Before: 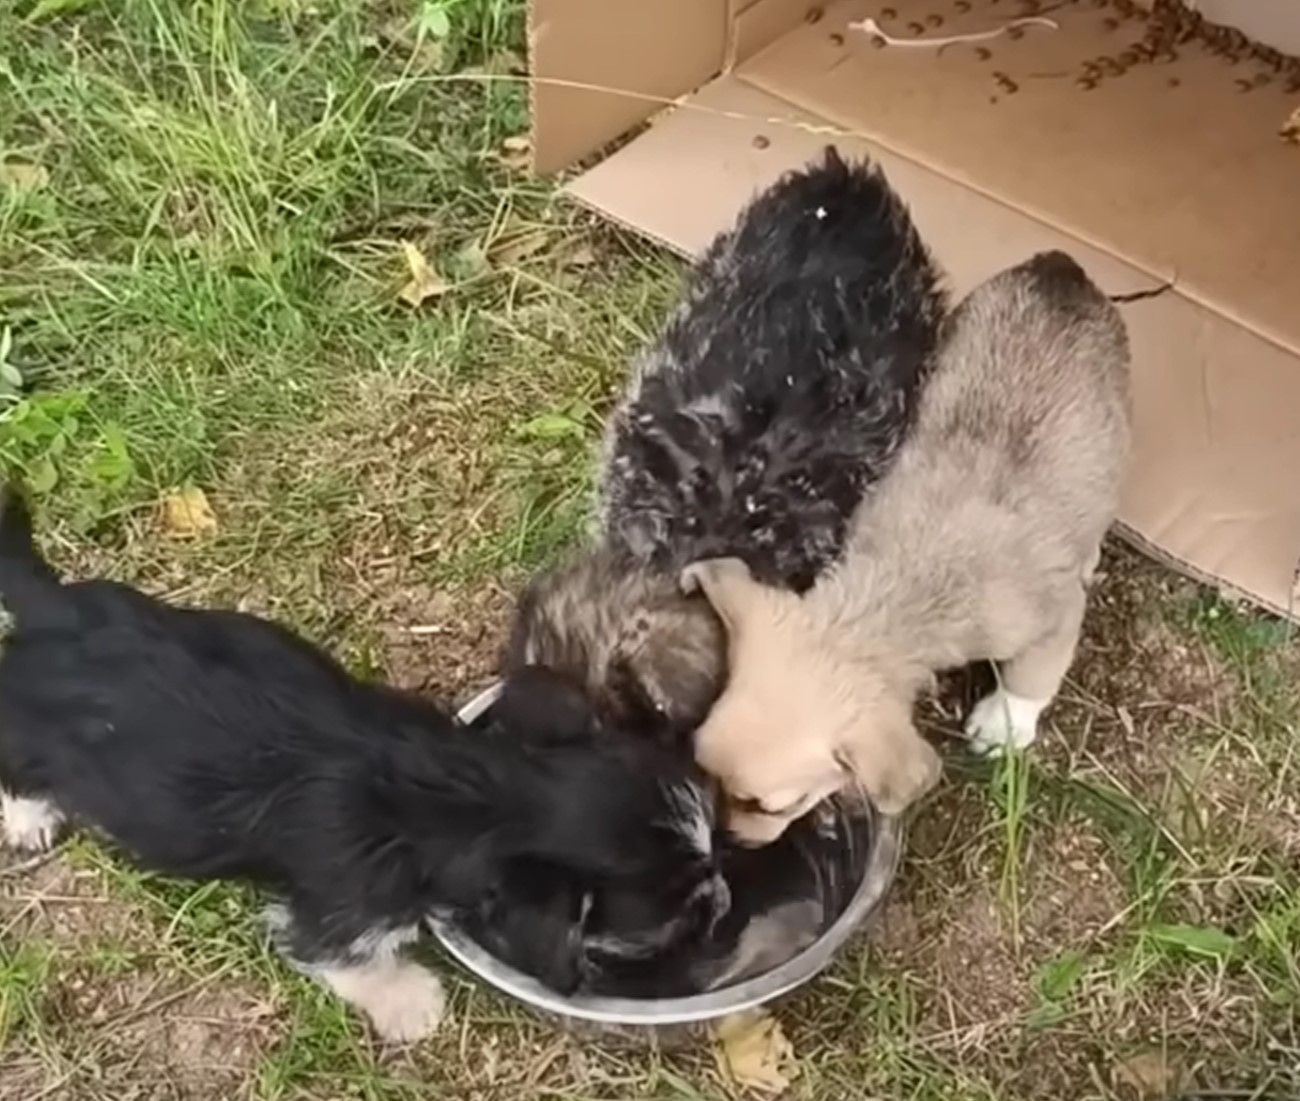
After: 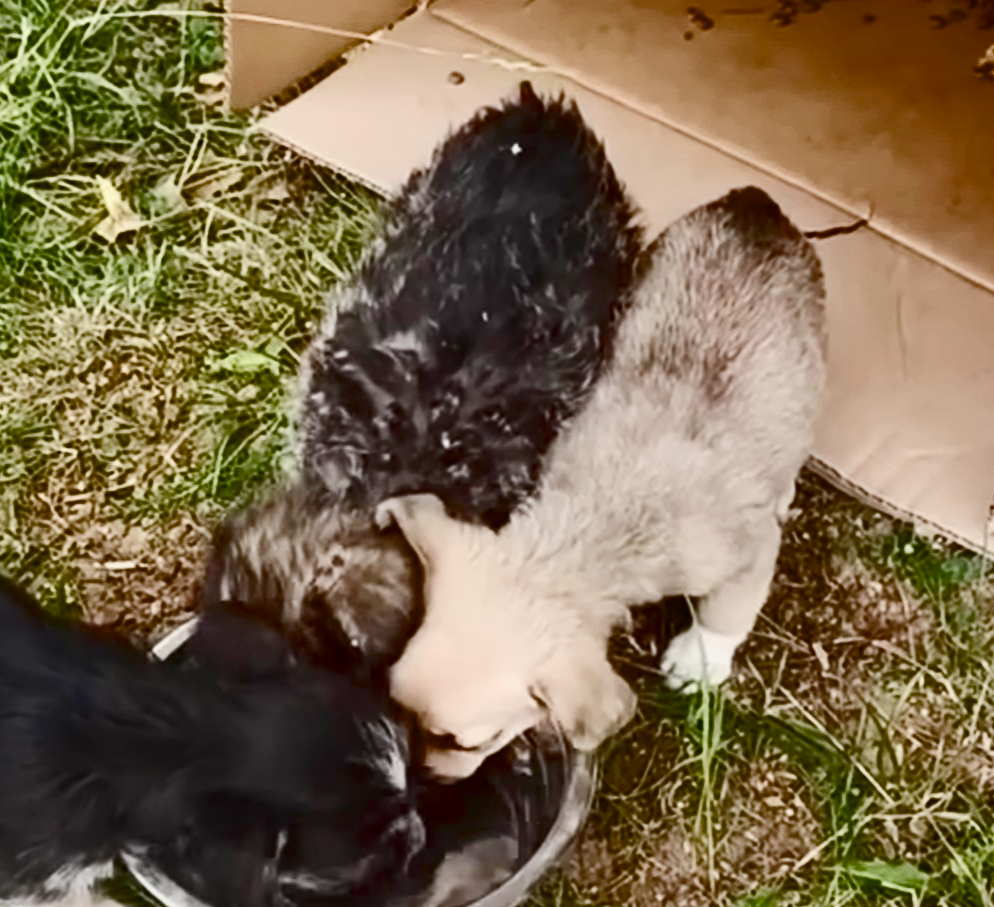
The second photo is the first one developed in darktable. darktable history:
color balance rgb: perceptual saturation grading › global saturation 24.705%, perceptual saturation grading › highlights -50.658%, perceptual saturation grading › mid-tones 19.382%, perceptual saturation grading › shadows 61.36%, global vibrance -7.933%, contrast -13.615%, saturation formula JzAzBz (2021)
contrast brightness saturation: contrast 0.281
crop: left 23.498%, top 5.902%, bottom 11.69%
